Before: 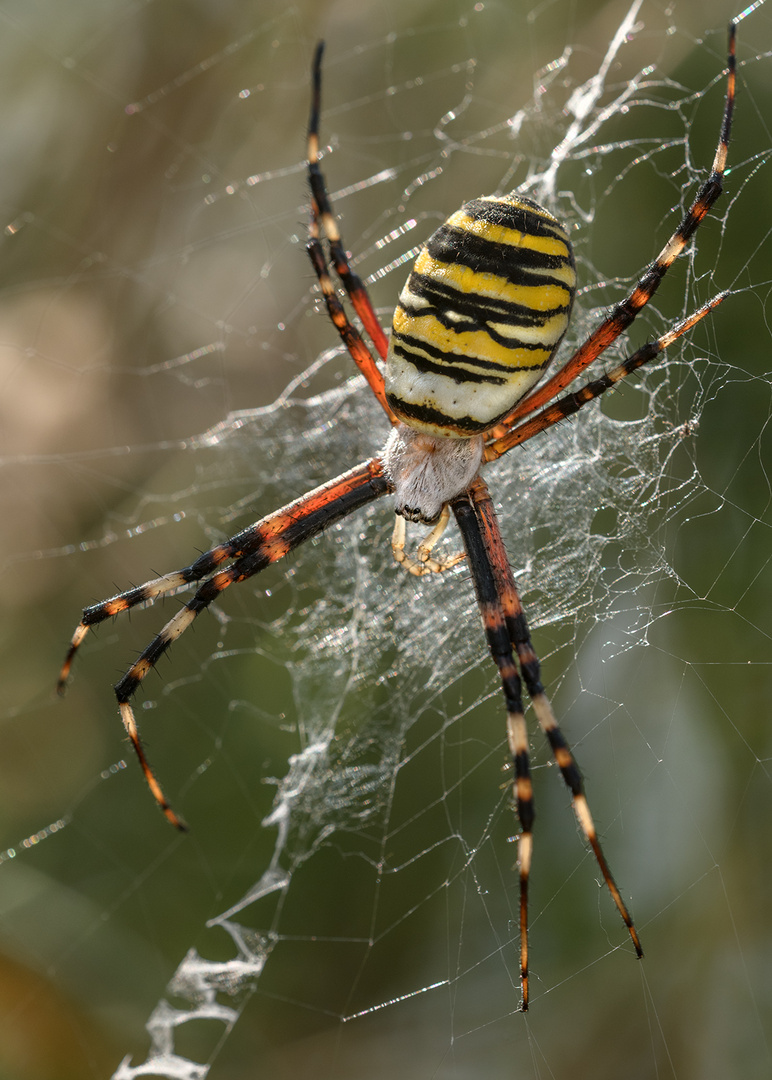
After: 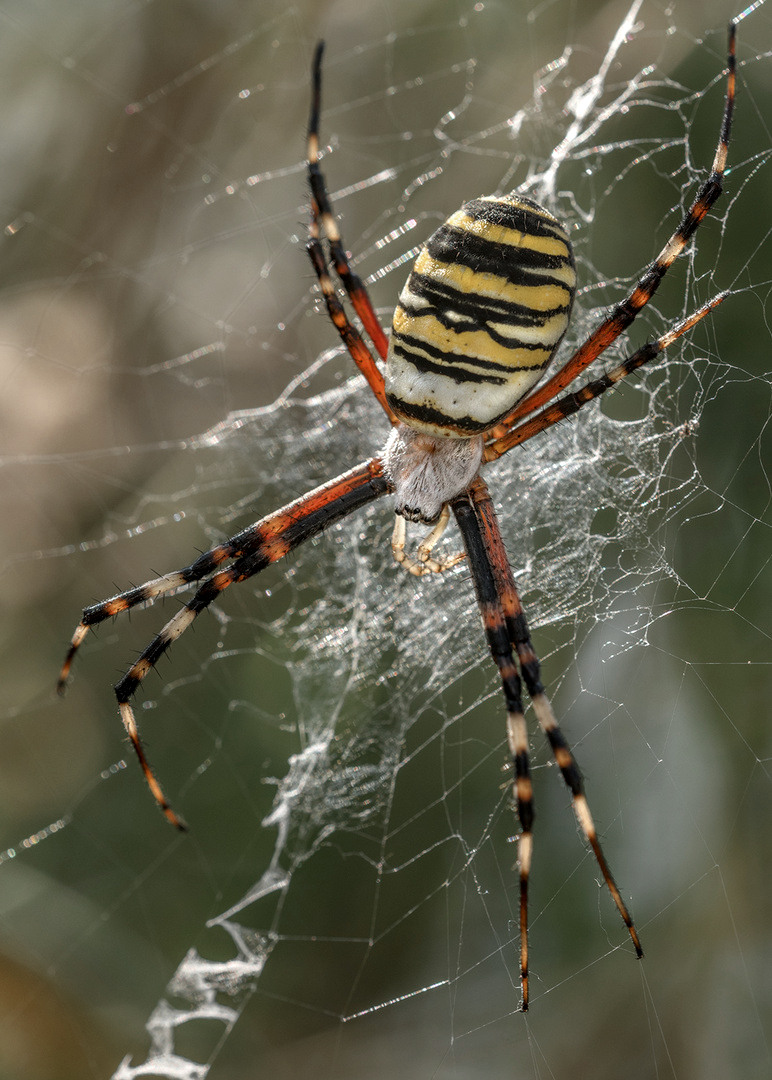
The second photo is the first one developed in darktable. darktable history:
color zones: curves: ch0 [(0, 0.5) (0.125, 0.4) (0.25, 0.5) (0.375, 0.4) (0.5, 0.4) (0.625, 0.35) (0.75, 0.35) (0.875, 0.5)]; ch1 [(0, 0.35) (0.125, 0.45) (0.25, 0.35) (0.375, 0.35) (0.5, 0.35) (0.625, 0.35) (0.75, 0.45) (0.875, 0.35)]; ch2 [(0, 0.6) (0.125, 0.5) (0.25, 0.5) (0.375, 0.6) (0.5, 0.6) (0.625, 0.5) (0.75, 0.5) (0.875, 0.5)]
local contrast: on, module defaults
shadows and highlights: radius 127.07, shadows 21.07, highlights -22, low approximation 0.01
